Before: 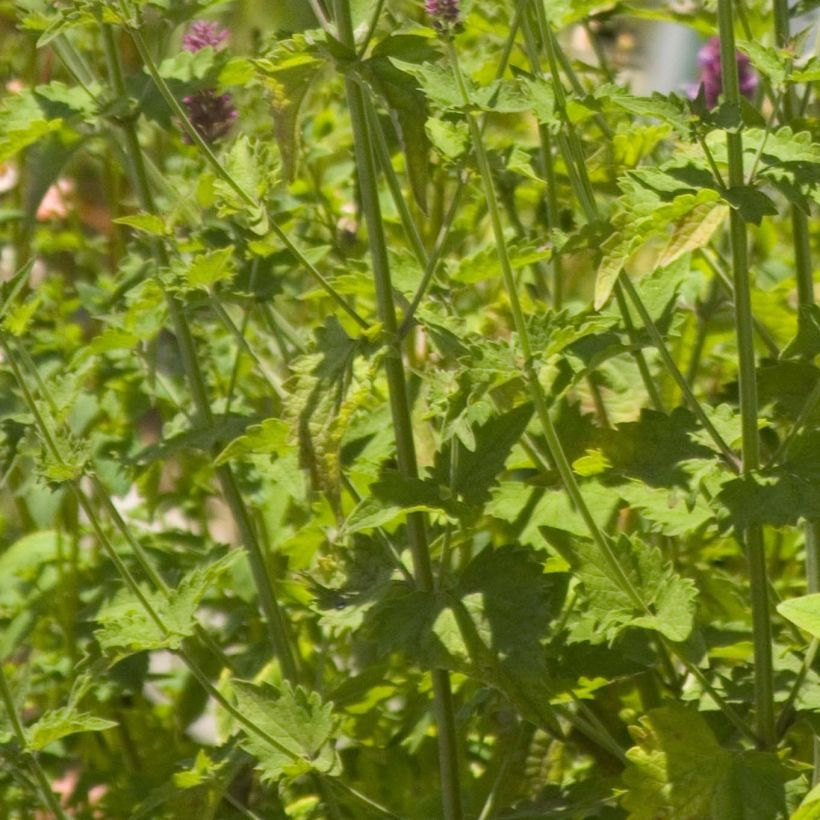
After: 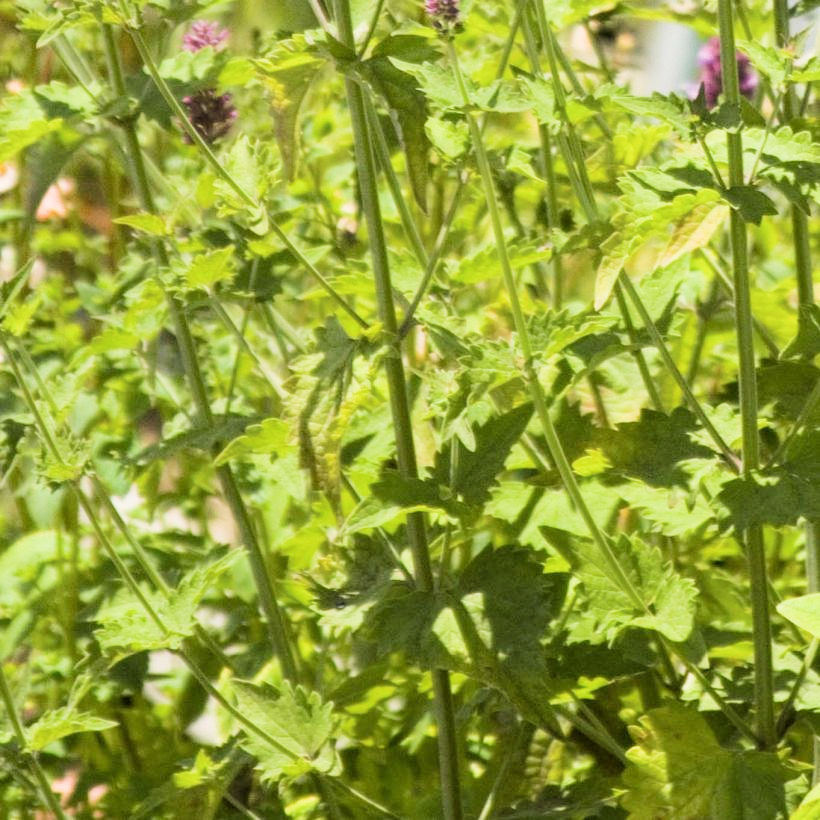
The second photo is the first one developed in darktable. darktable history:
filmic rgb: black relative exposure -5.12 EV, white relative exposure 3.97 EV, hardness 2.87, contrast 1.299, highlights saturation mix -30.16%
exposure: black level correction 0, exposure 0.7 EV, compensate exposure bias true, compensate highlight preservation false
shadows and highlights: shadows 0.391, highlights 39.73
